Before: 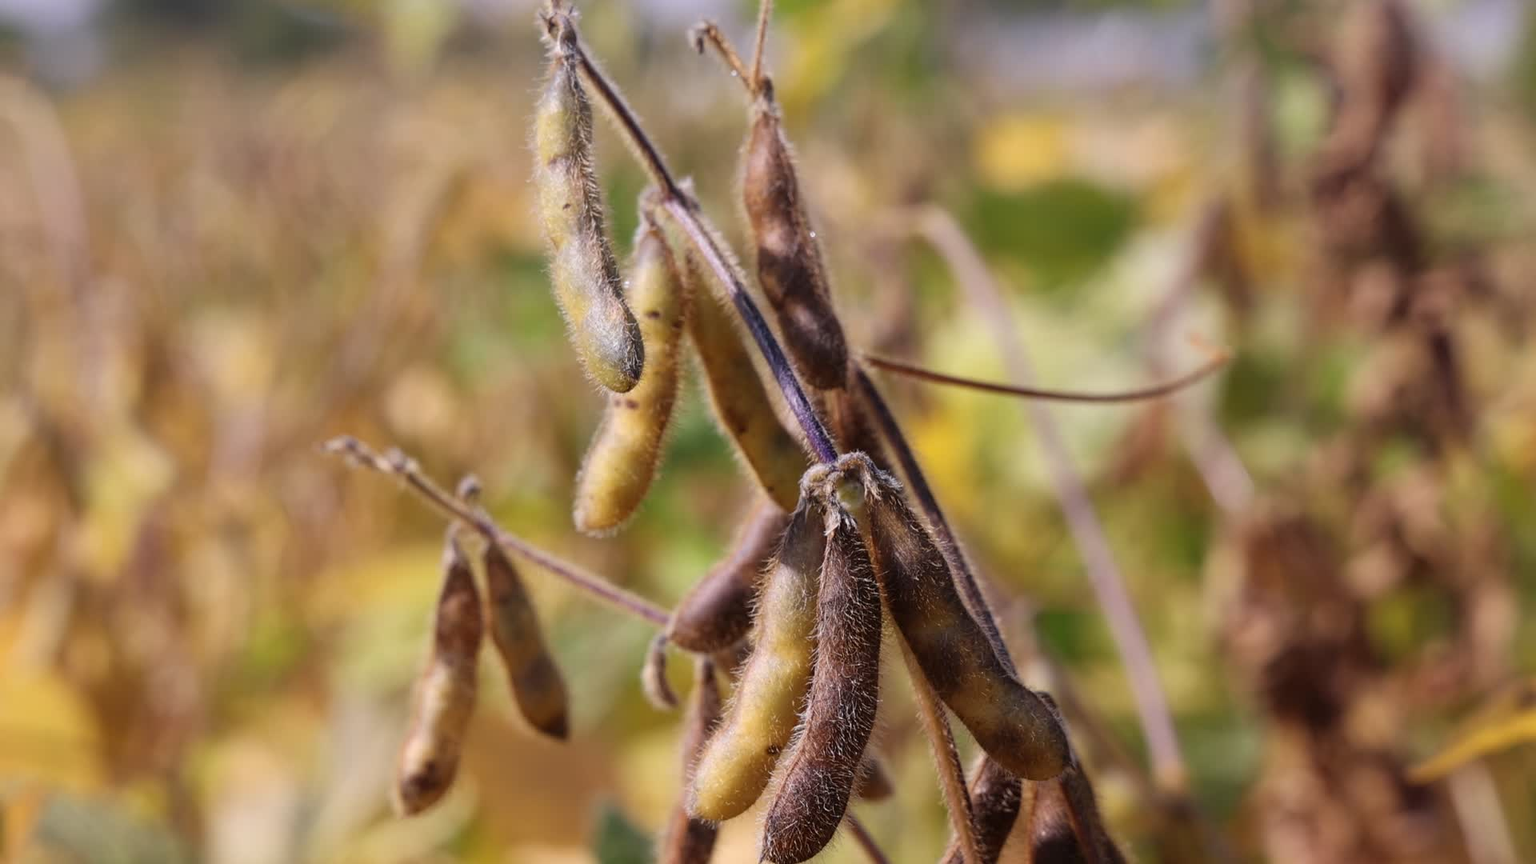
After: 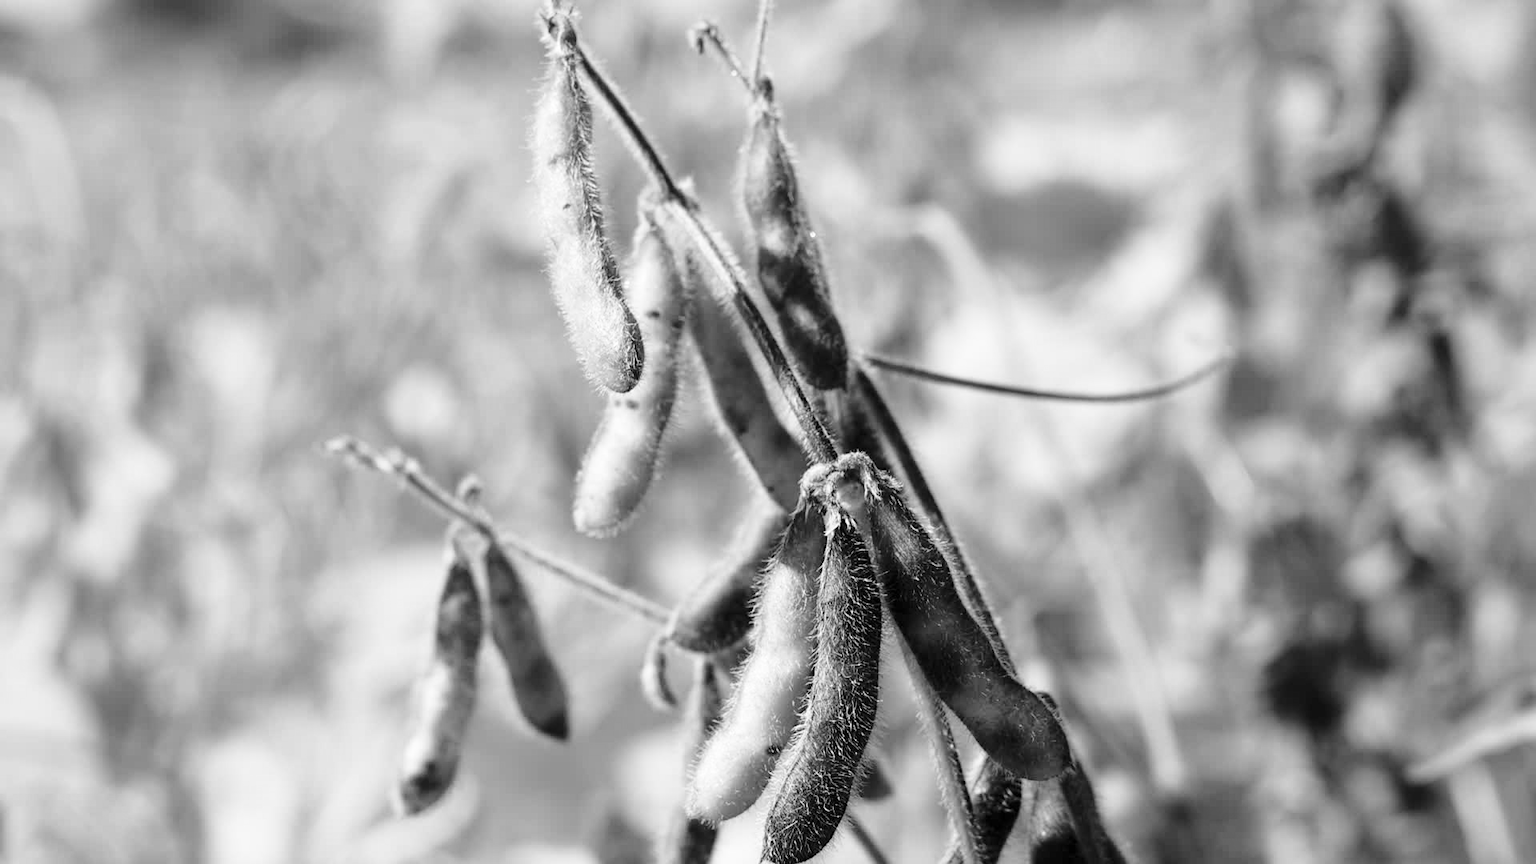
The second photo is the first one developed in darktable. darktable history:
base curve: curves: ch0 [(0, 0) (0.028, 0.03) (0.121, 0.232) (0.46, 0.748) (0.859, 0.968) (1, 1)], preserve colors none
levels: mode automatic, black 0.023%, white 99.97%, levels [0.062, 0.494, 0.925]
monochrome: a 32, b 64, size 2.3
contrast brightness saturation: saturation -0.05
